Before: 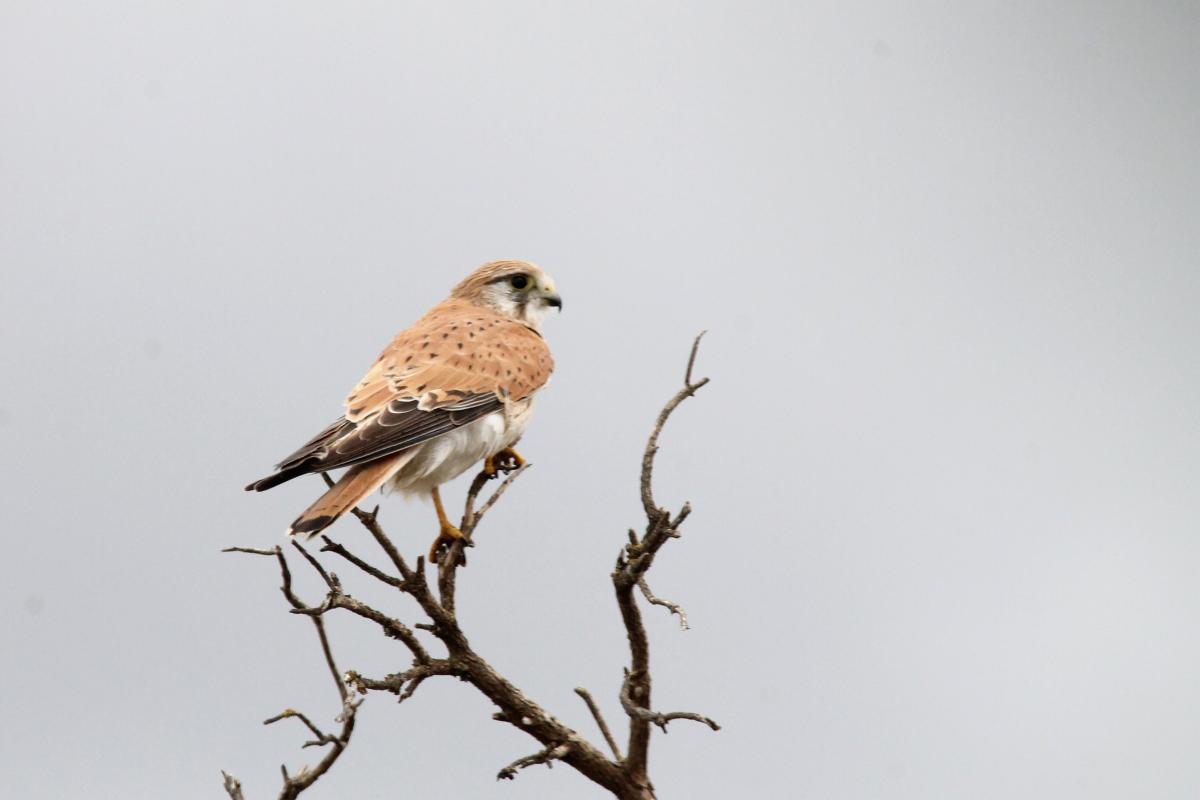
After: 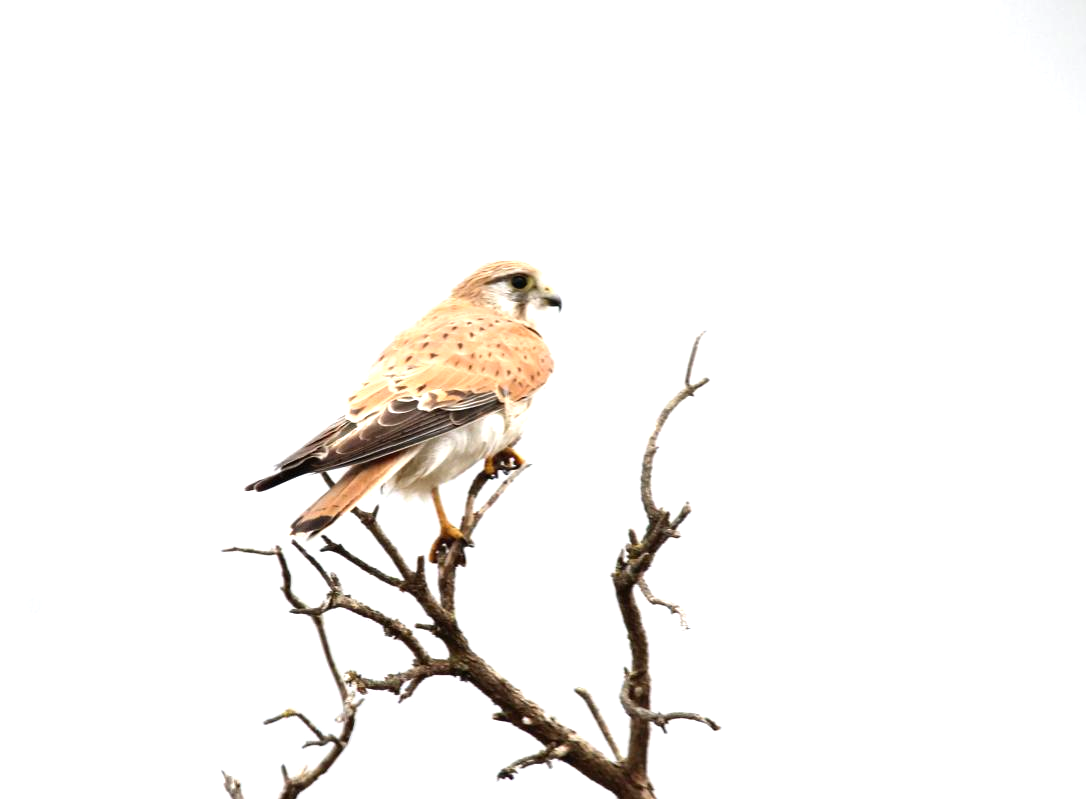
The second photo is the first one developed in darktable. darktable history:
crop: right 9.5%, bottom 0.017%
contrast equalizer: octaves 7, y [[0.5, 0.5, 0.468, 0.5, 0.5, 0.5], [0.5 ×6], [0.5 ×6], [0 ×6], [0 ×6]], mix 0.547
exposure: black level correction 0, exposure 0.887 EV, compensate highlight preservation false
